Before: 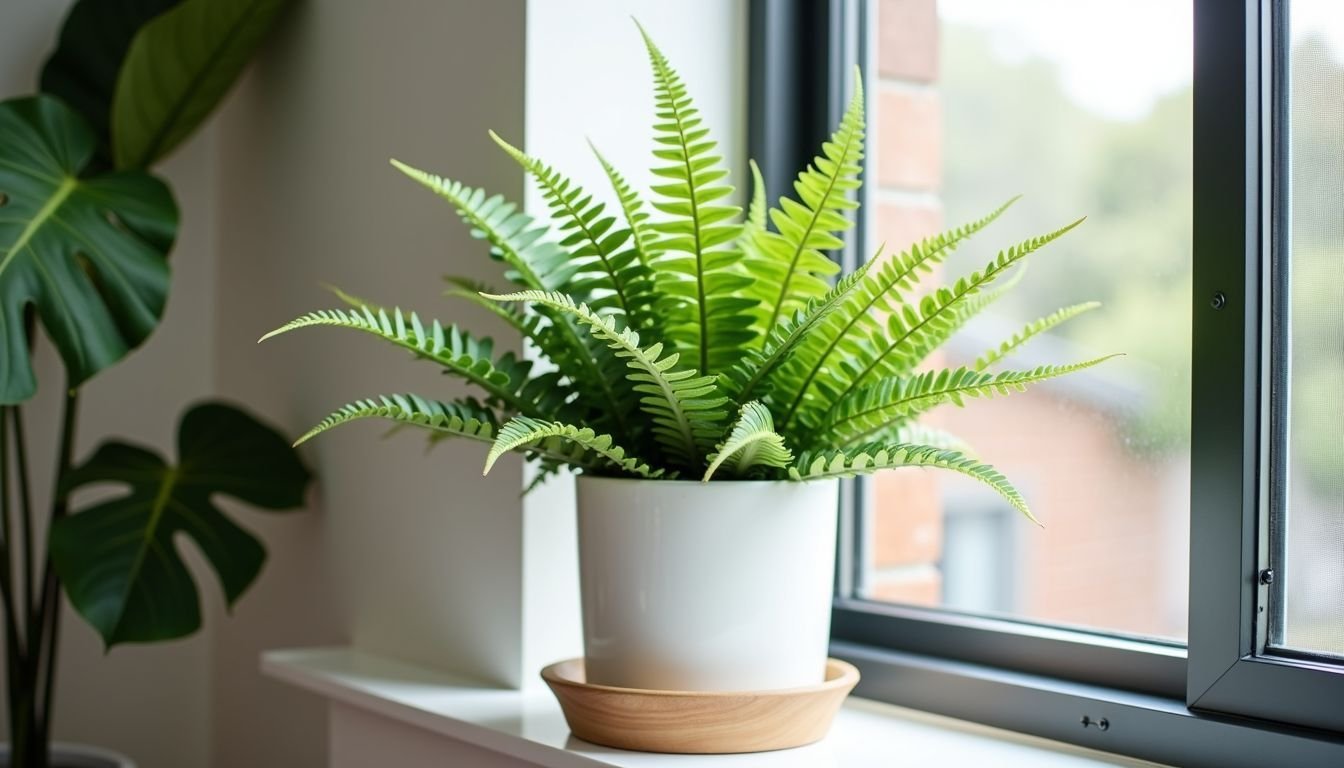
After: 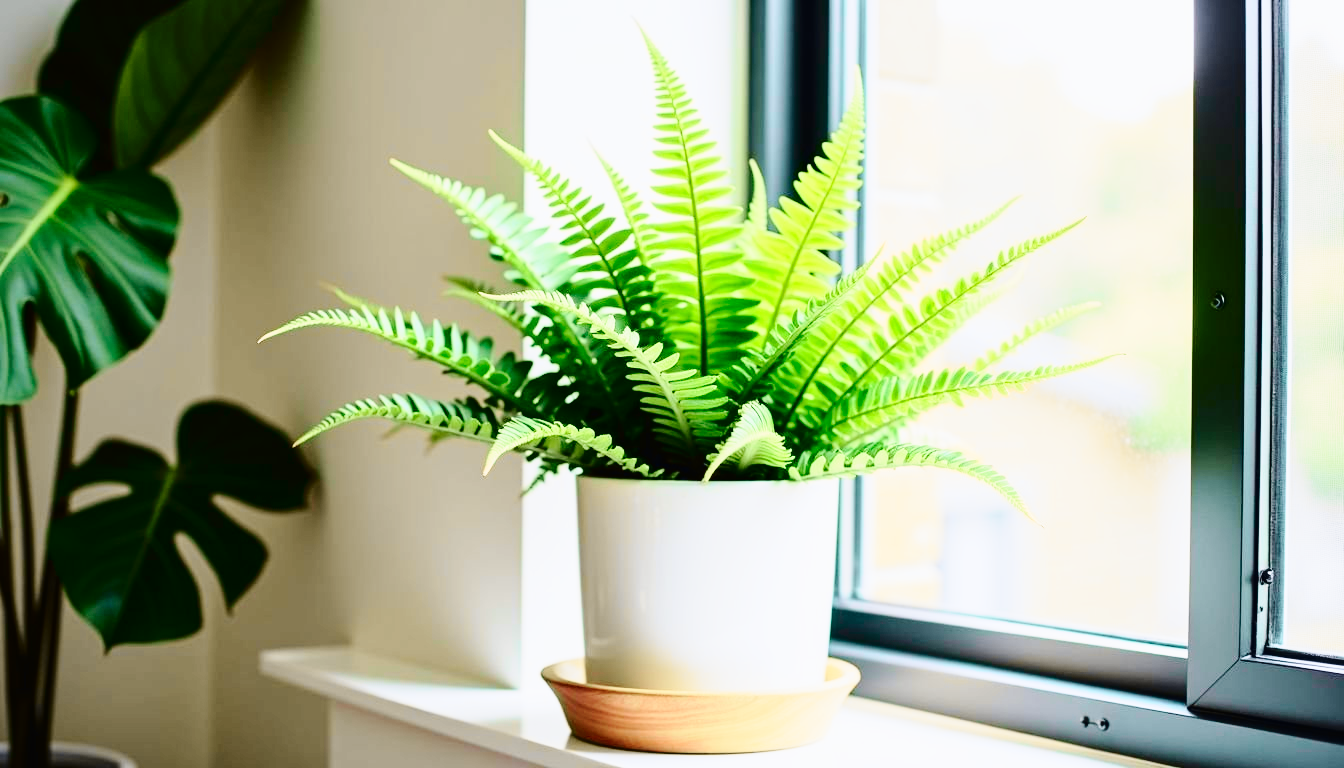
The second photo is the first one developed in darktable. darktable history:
base curve: curves: ch0 [(0, 0) (0.028, 0.03) (0.121, 0.232) (0.46, 0.748) (0.859, 0.968) (1, 1)], preserve colors none
tone curve: curves: ch0 [(0, 0.011) (0.053, 0.026) (0.174, 0.115) (0.398, 0.444) (0.673, 0.775) (0.829, 0.906) (0.991, 0.981)]; ch1 [(0, 0) (0.276, 0.206) (0.409, 0.383) (0.473, 0.458) (0.492, 0.499) (0.521, 0.502) (0.546, 0.543) (0.585, 0.617) (0.659, 0.686) (0.78, 0.8) (1, 1)]; ch2 [(0, 0) (0.438, 0.449) (0.473, 0.469) (0.503, 0.5) (0.523, 0.538) (0.562, 0.598) (0.612, 0.635) (0.695, 0.713) (1, 1)], color space Lab, independent channels, preserve colors none
